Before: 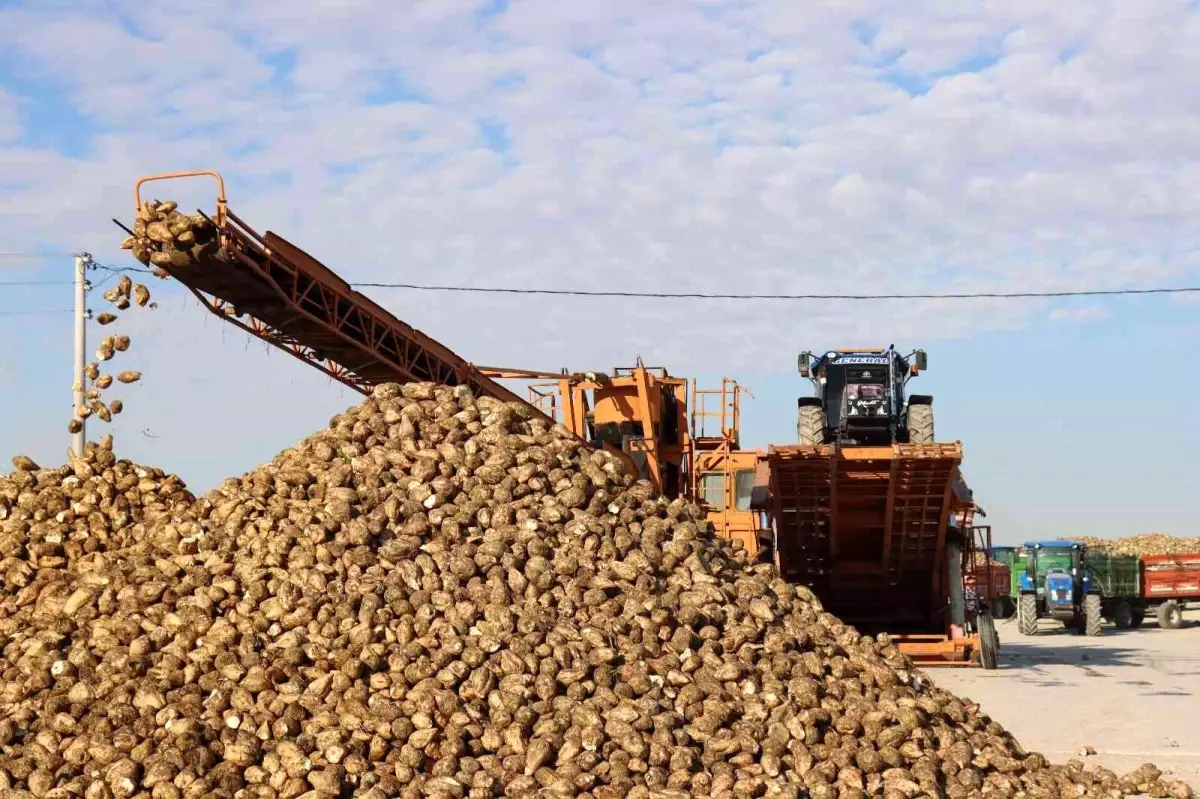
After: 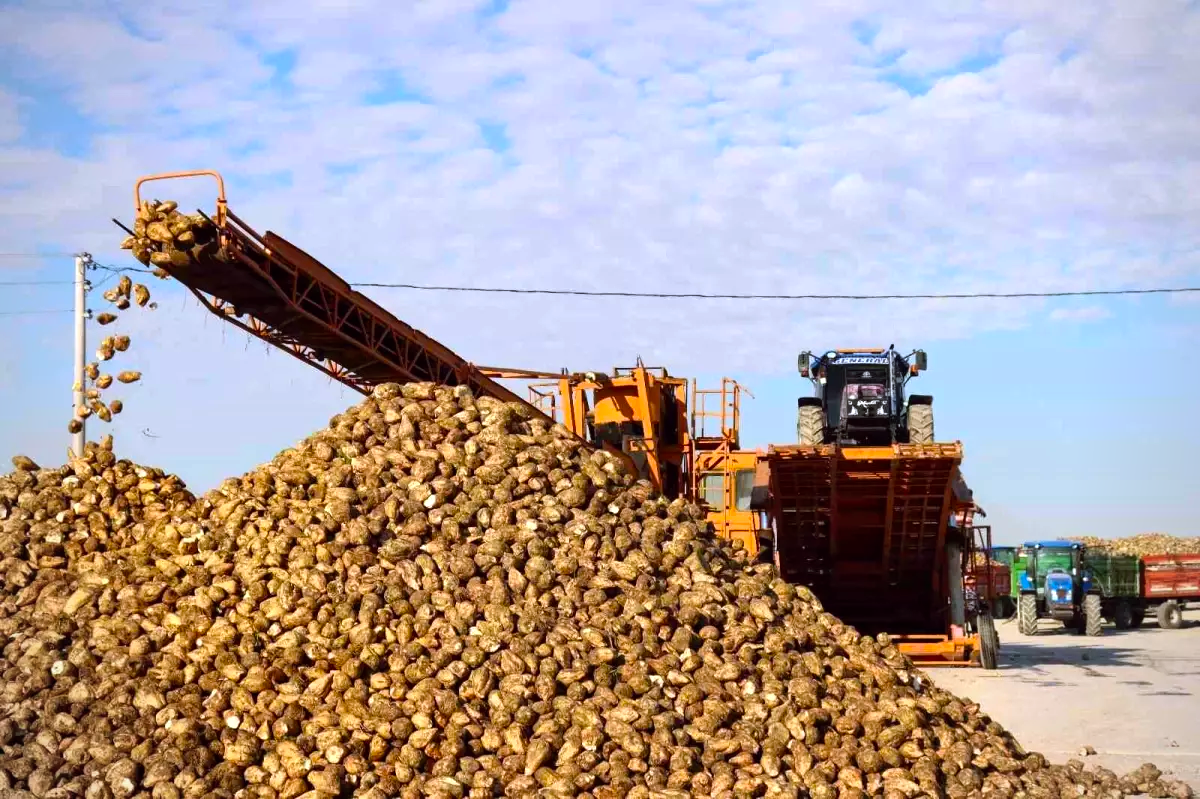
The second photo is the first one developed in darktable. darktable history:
white balance: red 0.983, blue 1.036
color balance: lift [1, 1.001, 0.999, 1.001], gamma [1, 1.004, 1.007, 0.993], gain [1, 0.991, 0.987, 1.013], contrast 10%, output saturation 120%
vignetting: fall-off radius 60.92%
